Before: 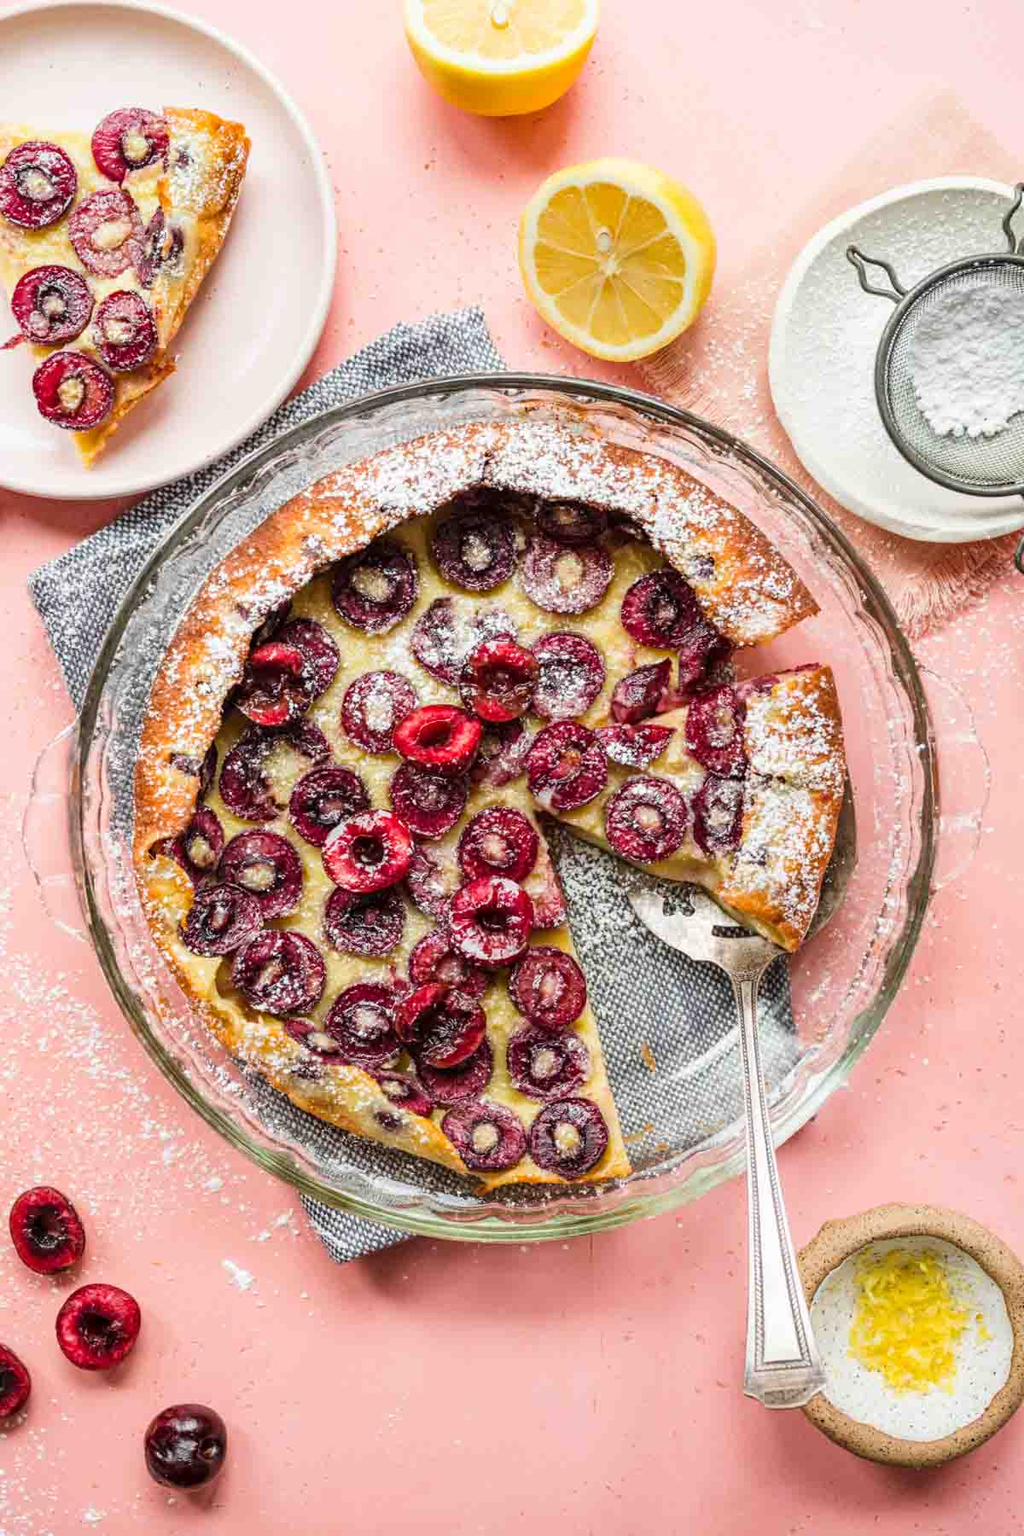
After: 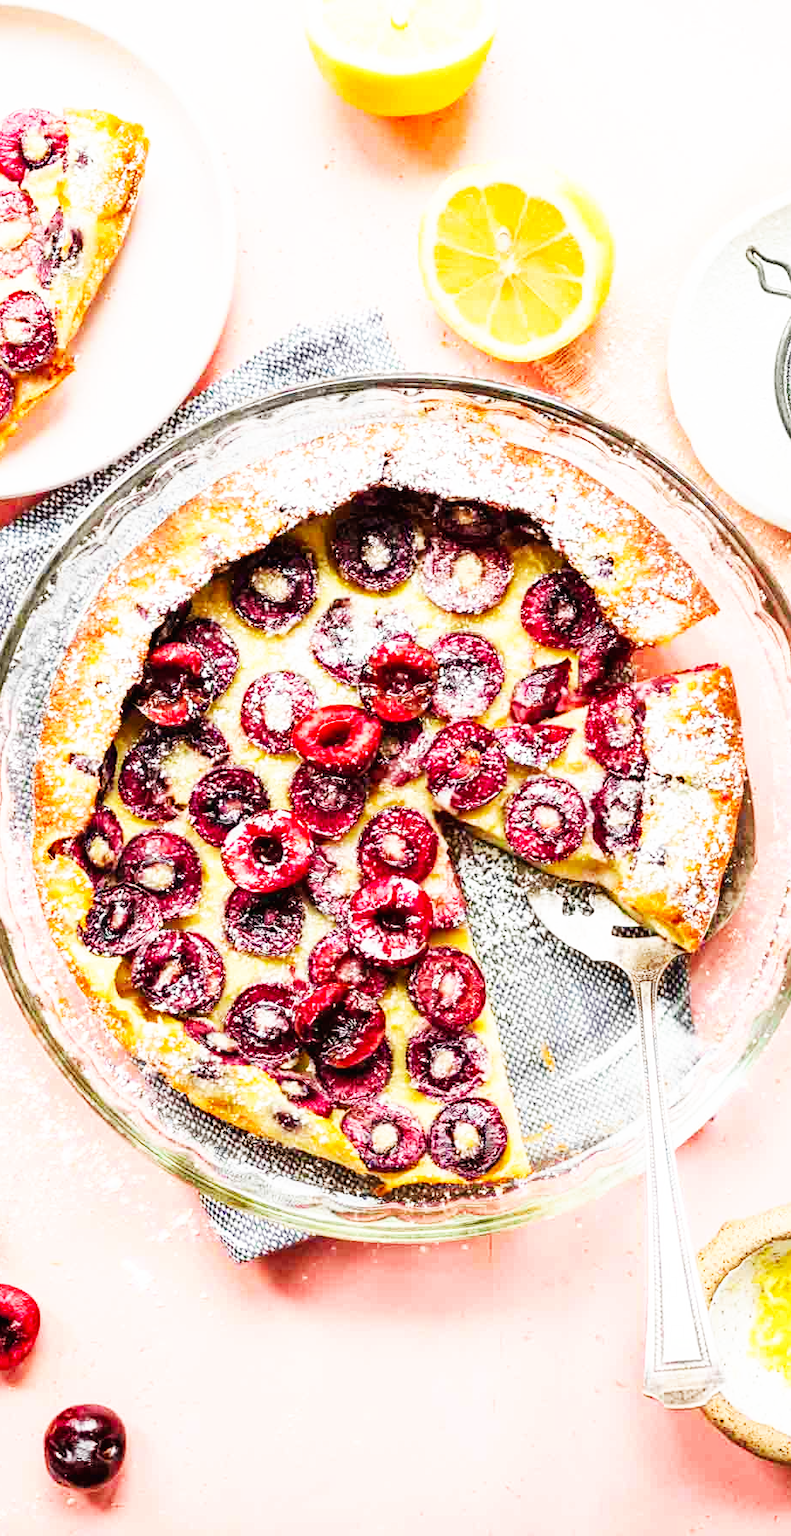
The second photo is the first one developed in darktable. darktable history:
base curve: curves: ch0 [(0, 0) (0.007, 0.004) (0.027, 0.03) (0.046, 0.07) (0.207, 0.54) (0.442, 0.872) (0.673, 0.972) (1, 1)], preserve colors none
crop: left 9.85%, right 12.798%
contrast equalizer: y [[0.439, 0.44, 0.442, 0.457, 0.493, 0.498], [0.5 ×6], [0.5 ×6], [0 ×6], [0 ×6]], mix 0.143
